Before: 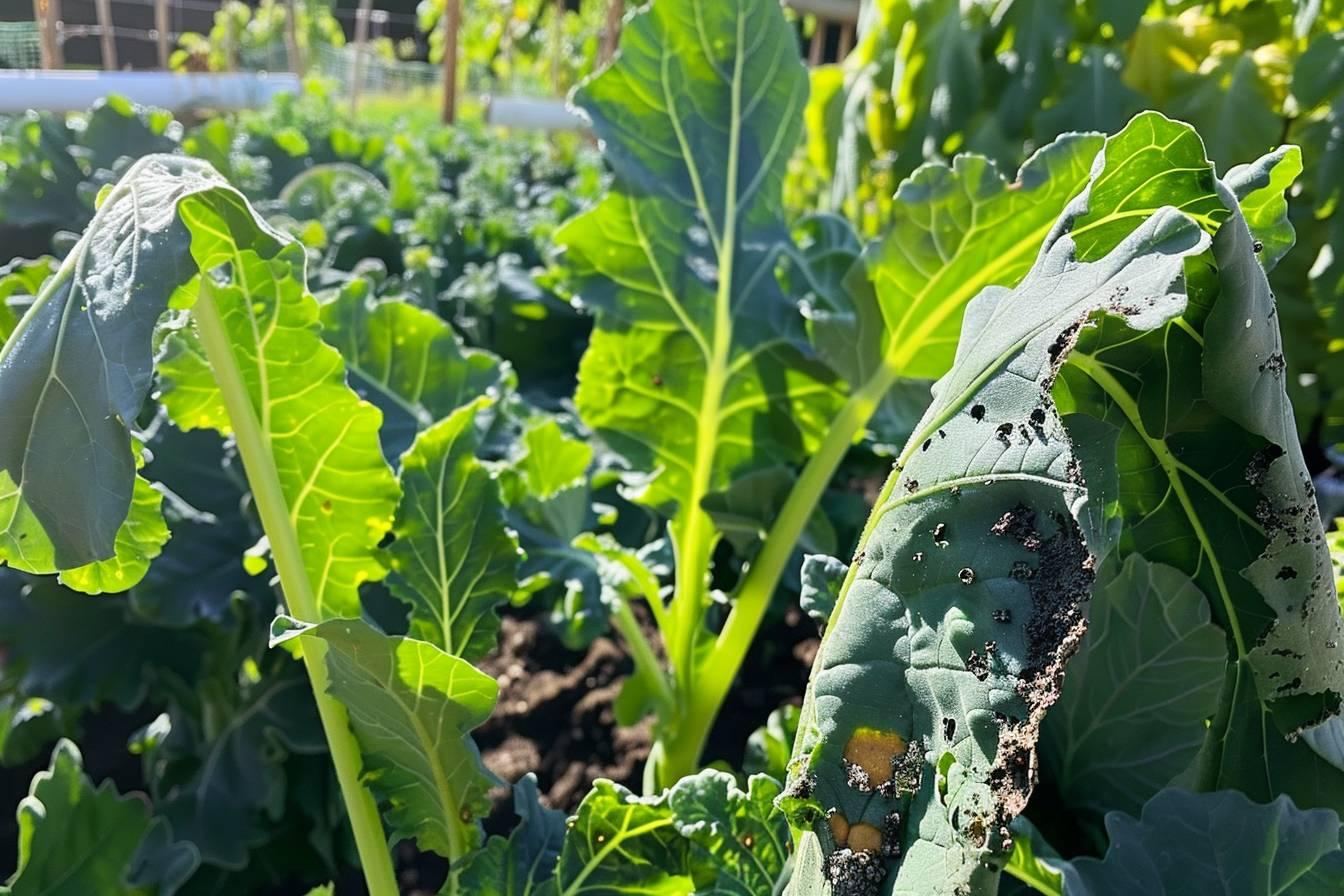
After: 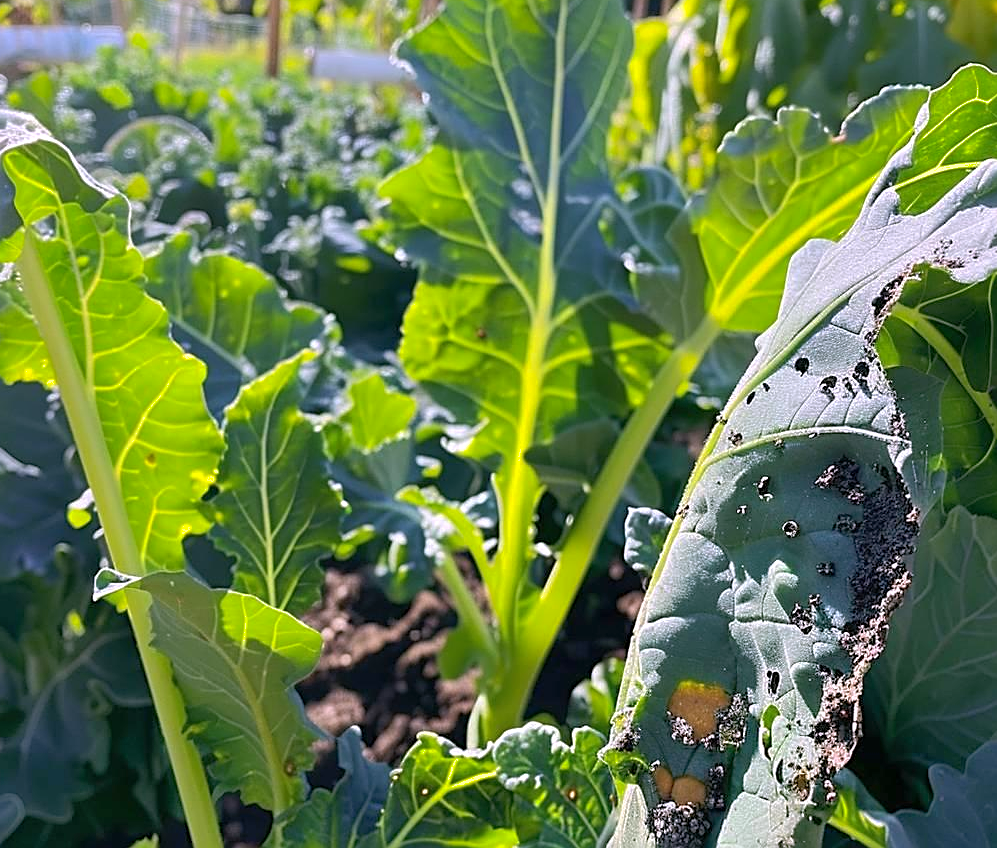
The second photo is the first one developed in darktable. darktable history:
crop and rotate: left 13.15%, top 5.251%, right 12.609%
sharpen: on, module defaults
white balance: red 1.066, blue 1.119
tone equalizer: on, module defaults
shadows and highlights: on, module defaults
